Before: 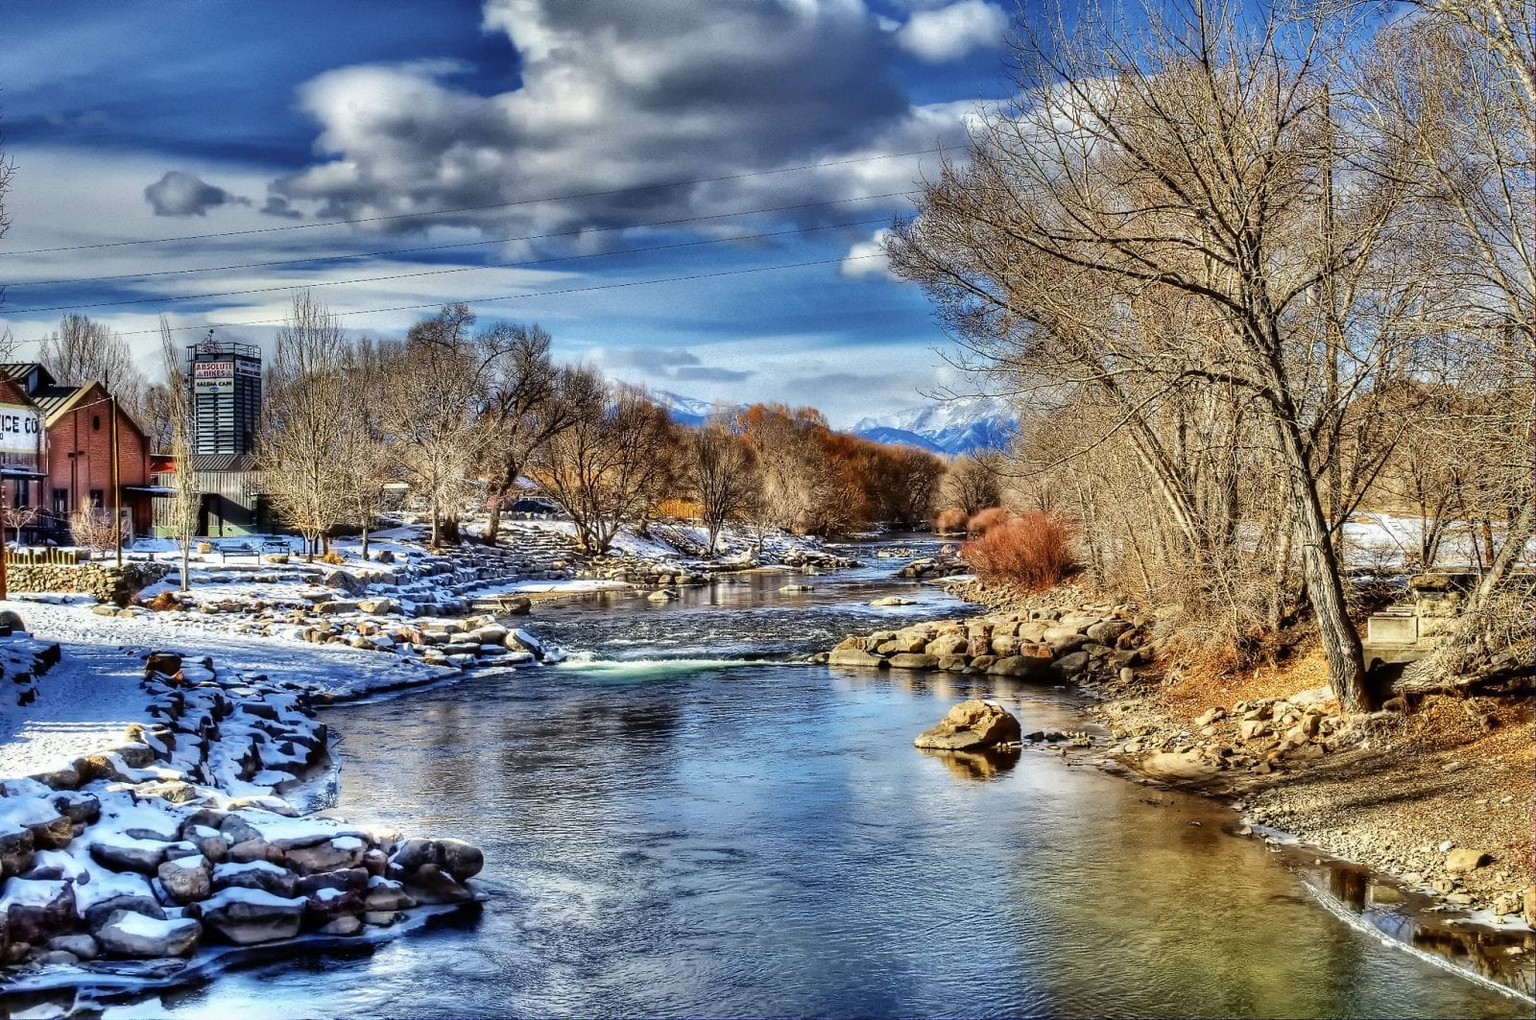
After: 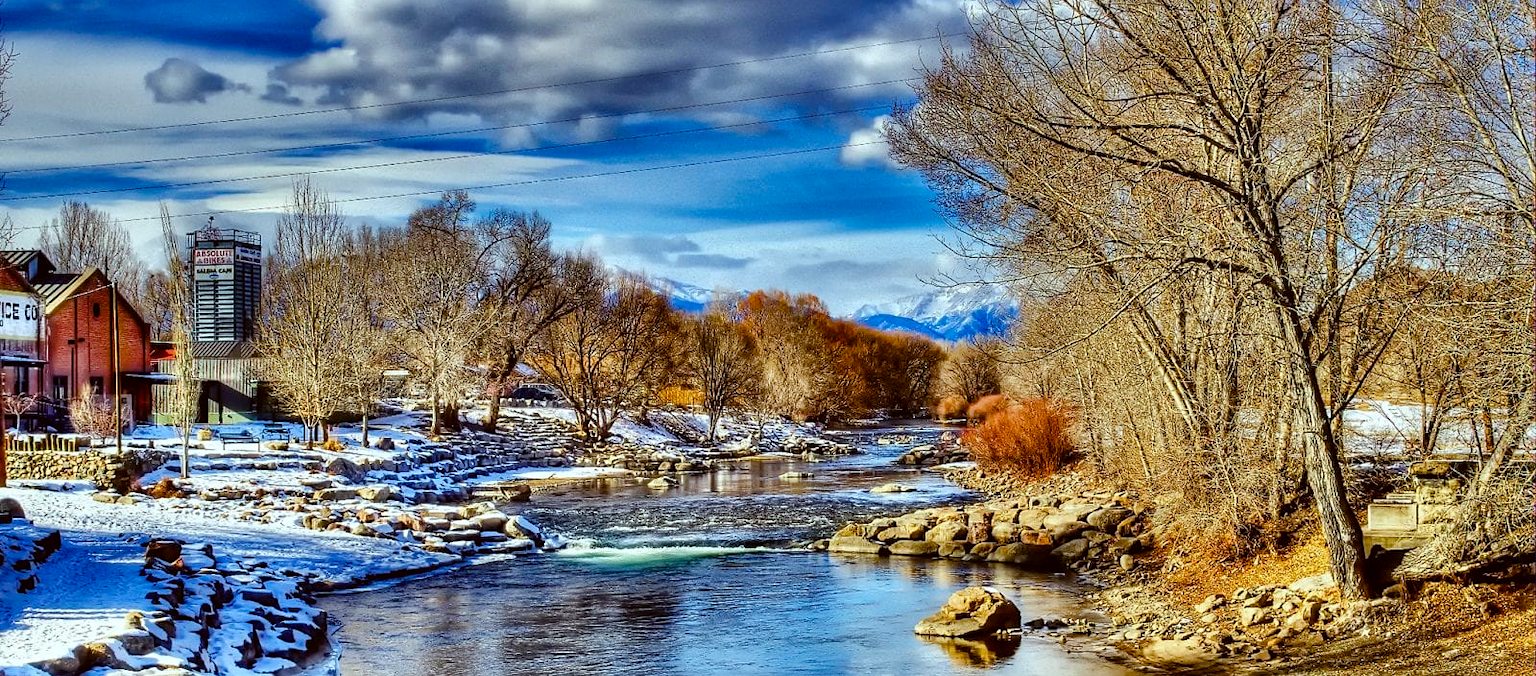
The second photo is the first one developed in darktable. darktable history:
exposure: compensate highlight preservation false
sharpen: amount 0.204
color correction: highlights a* -4.9, highlights b* -3.7, shadows a* 4.19, shadows b* 4.19
crop: top 11.144%, bottom 22.491%
color balance rgb: perceptual saturation grading › global saturation 34.913%, perceptual saturation grading › highlights -25.313%, perceptual saturation grading › shadows 49.336%, global vibrance 20%
